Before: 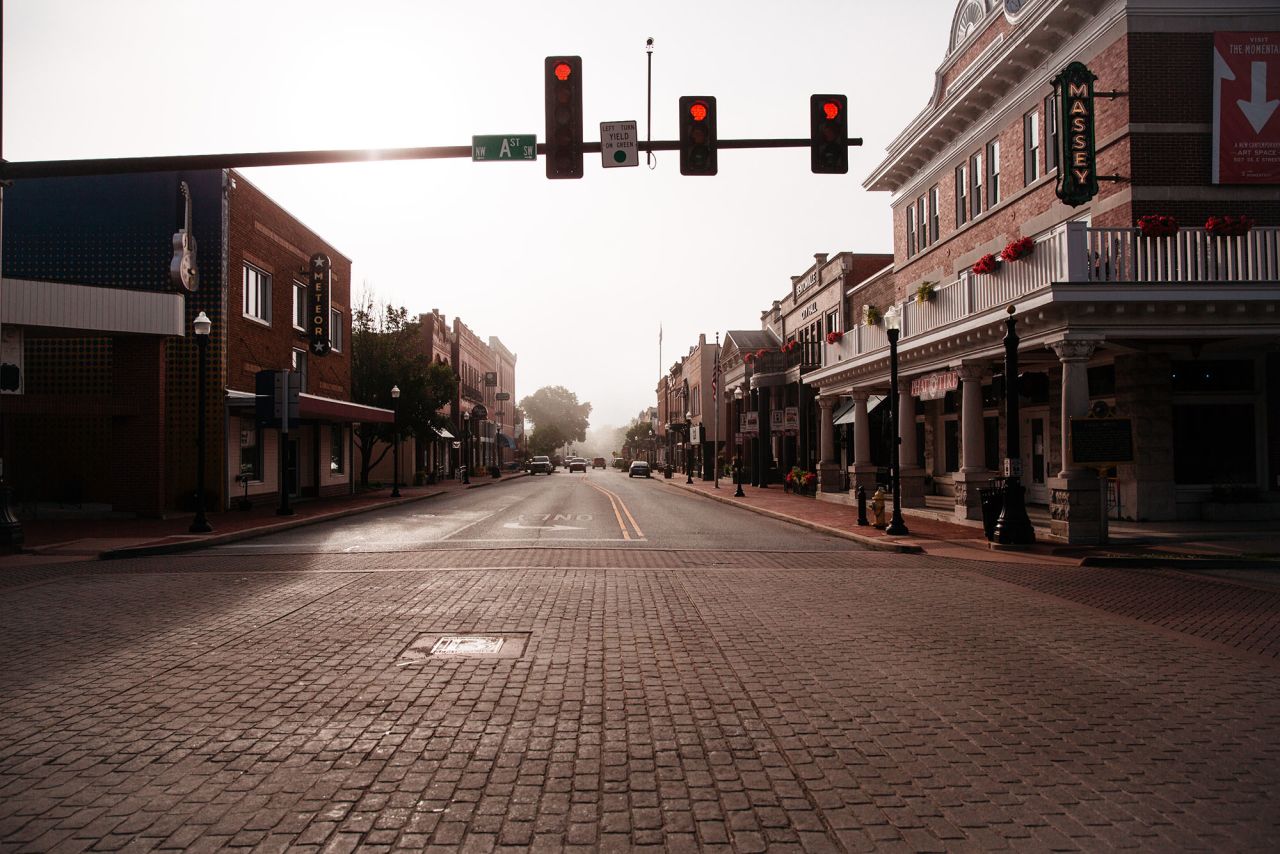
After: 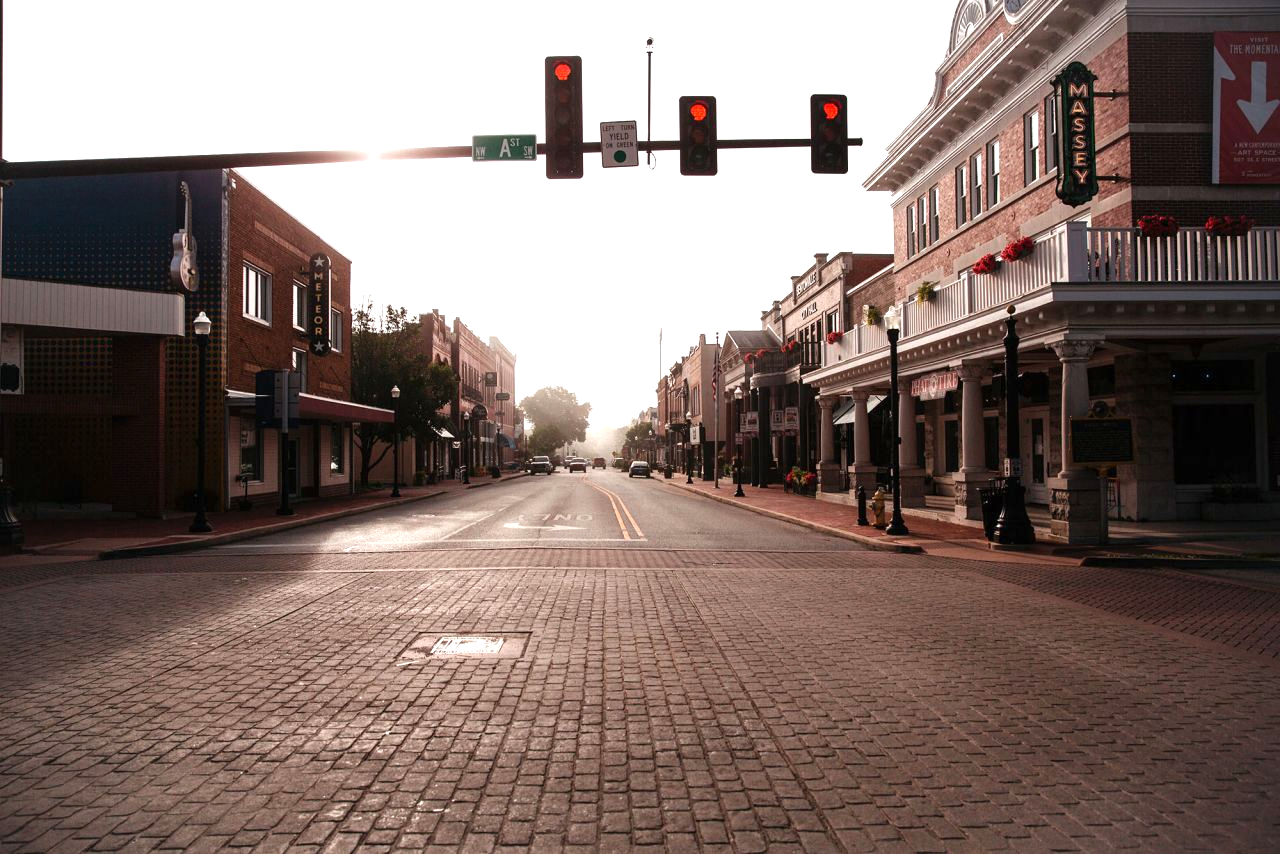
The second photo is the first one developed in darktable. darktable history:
exposure: exposure 0.604 EV, compensate exposure bias true, compensate highlight preservation false
